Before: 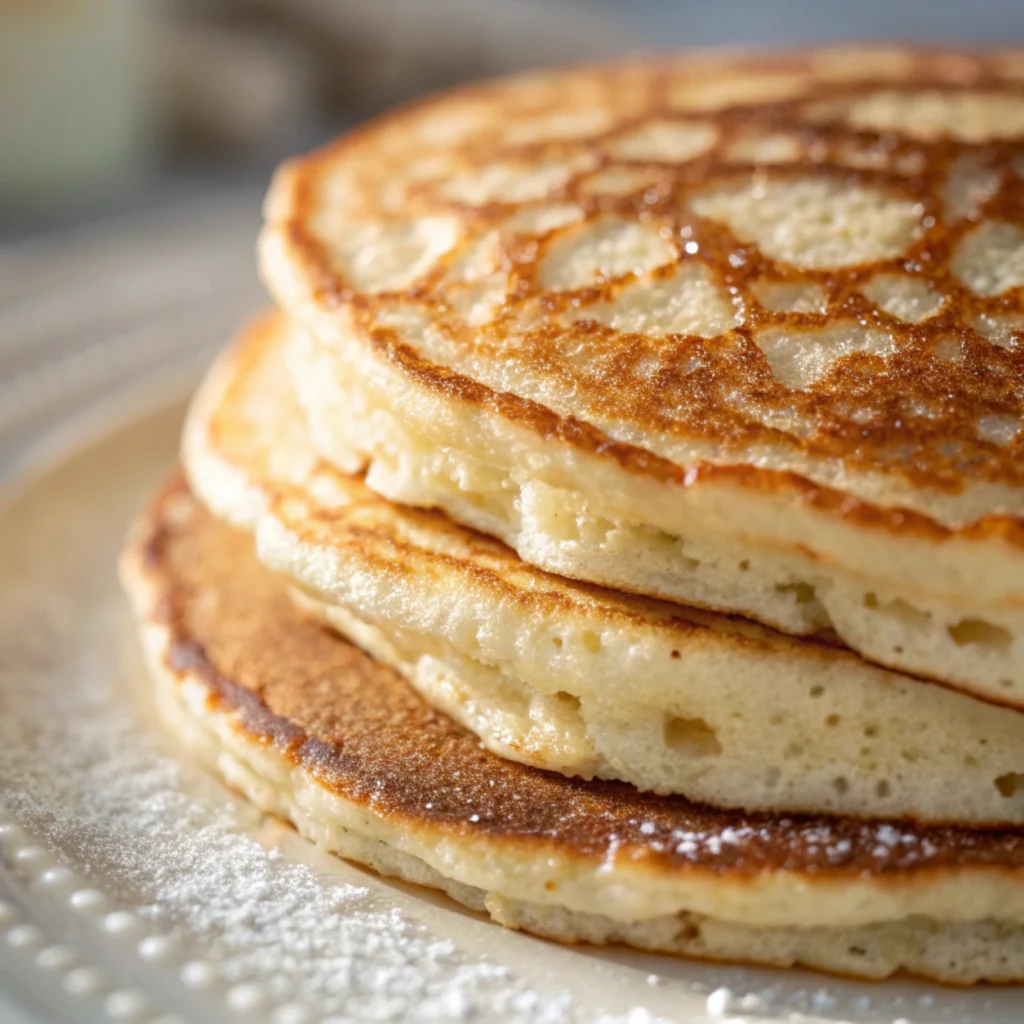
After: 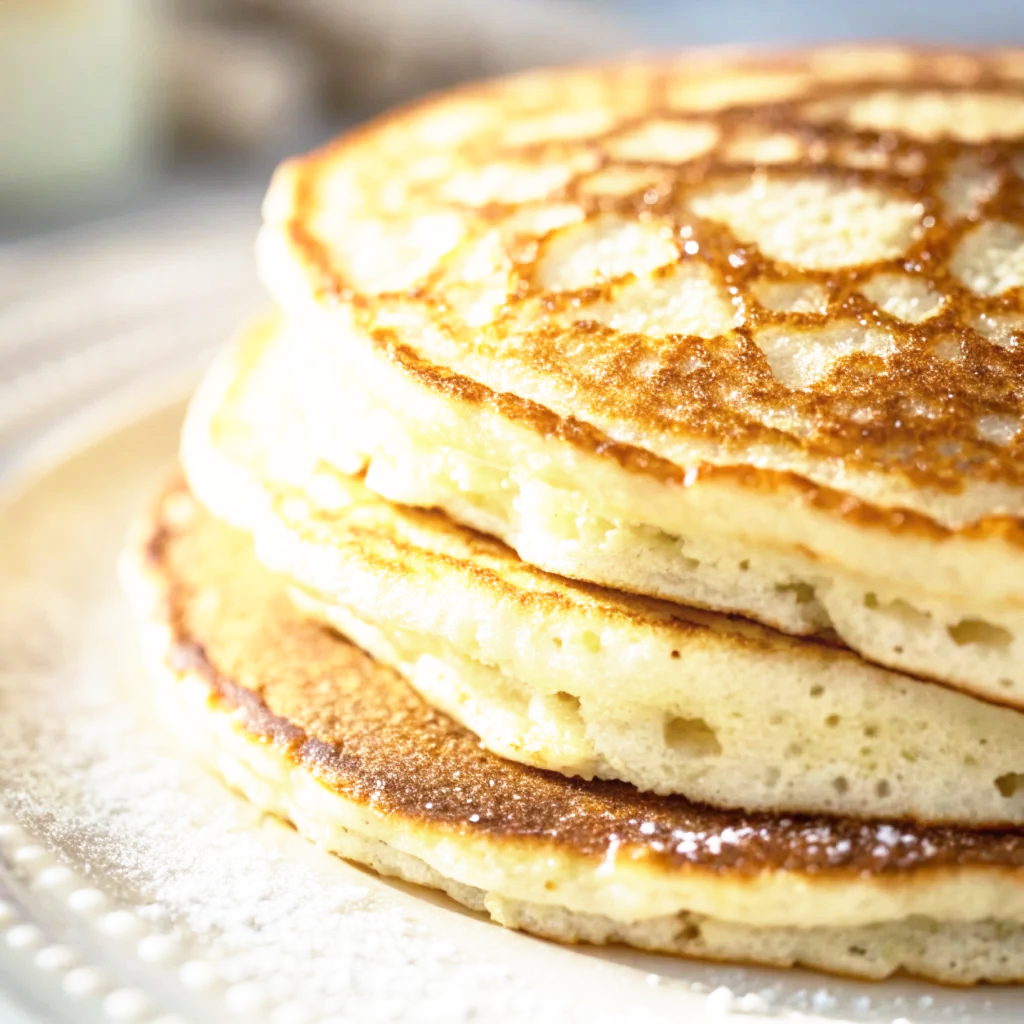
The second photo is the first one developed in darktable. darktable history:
base curve: curves: ch0 [(0, 0) (0.495, 0.917) (1, 1)], preserve colors none
color zones: curves: ch1 [(0.113, 0.438) (0.75, 0.5)]; ch2 [(0.12, 0.526) (0.75, 0.5)]
